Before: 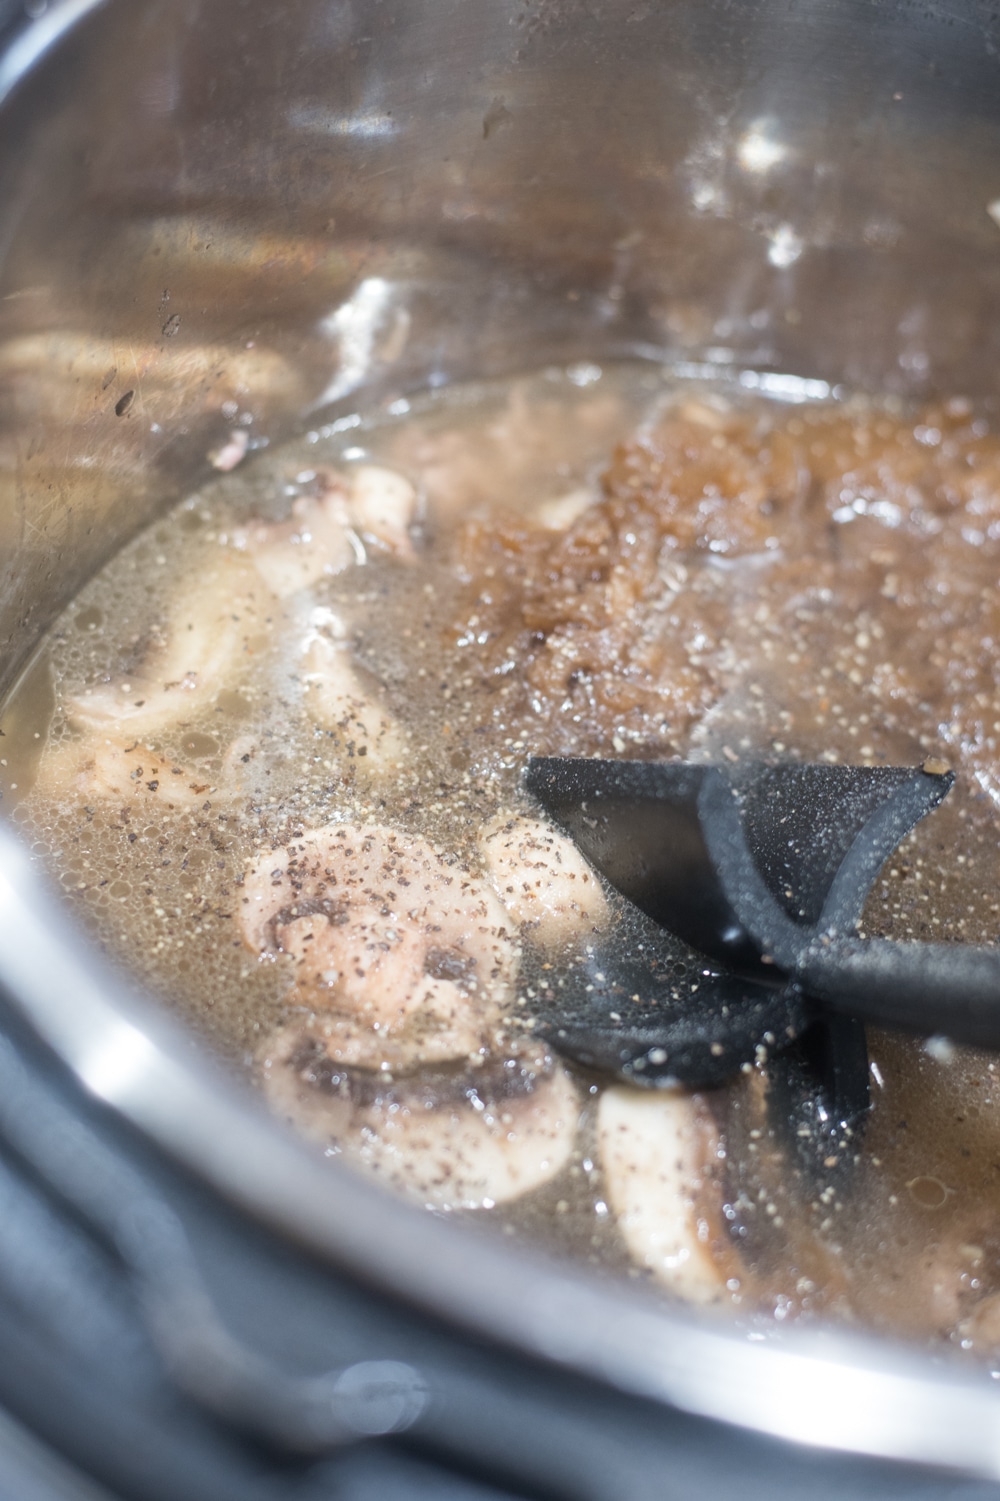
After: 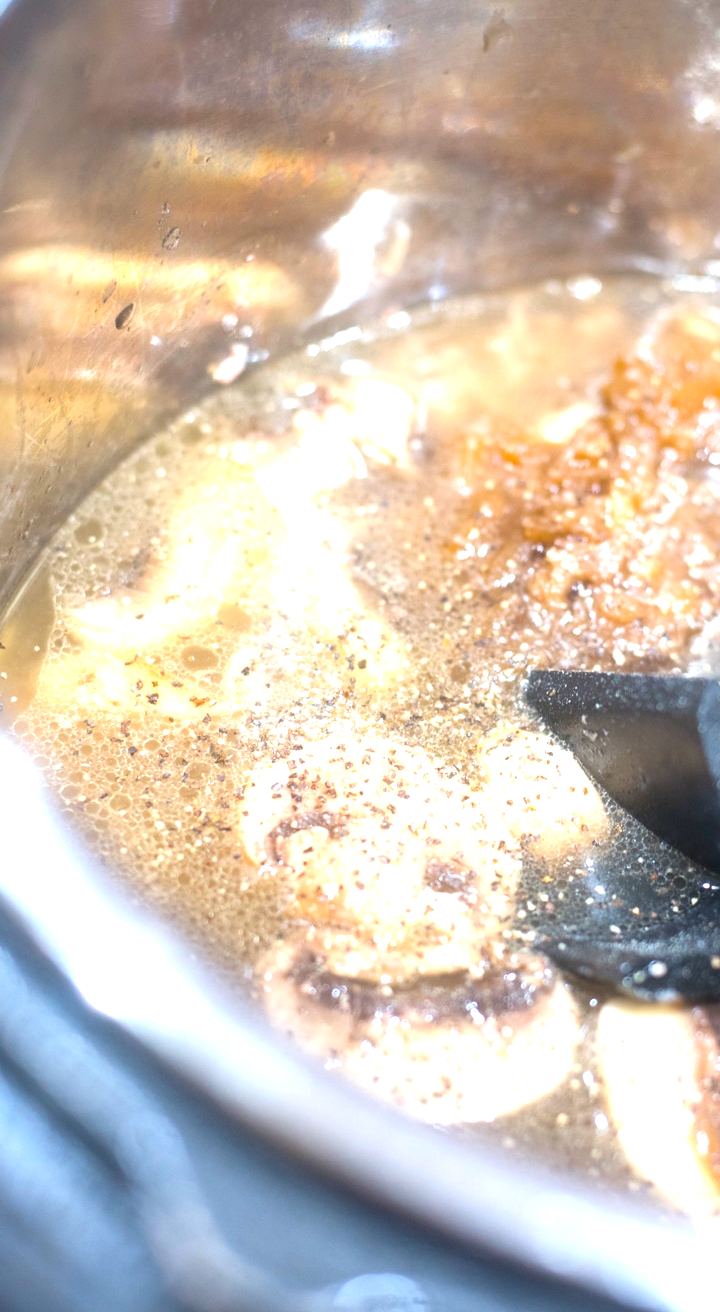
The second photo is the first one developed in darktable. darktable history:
crop: top 5.803%, right 27.864%, bottom 5.804%
exposure: black level correction 0.001, exposure 1.129 EV, compensate exposure bias true, compensate highlight preservation false
color balance rgb: linear chroma grading › global chroma 15%, perceptual saturation grading › global saturation 30%
